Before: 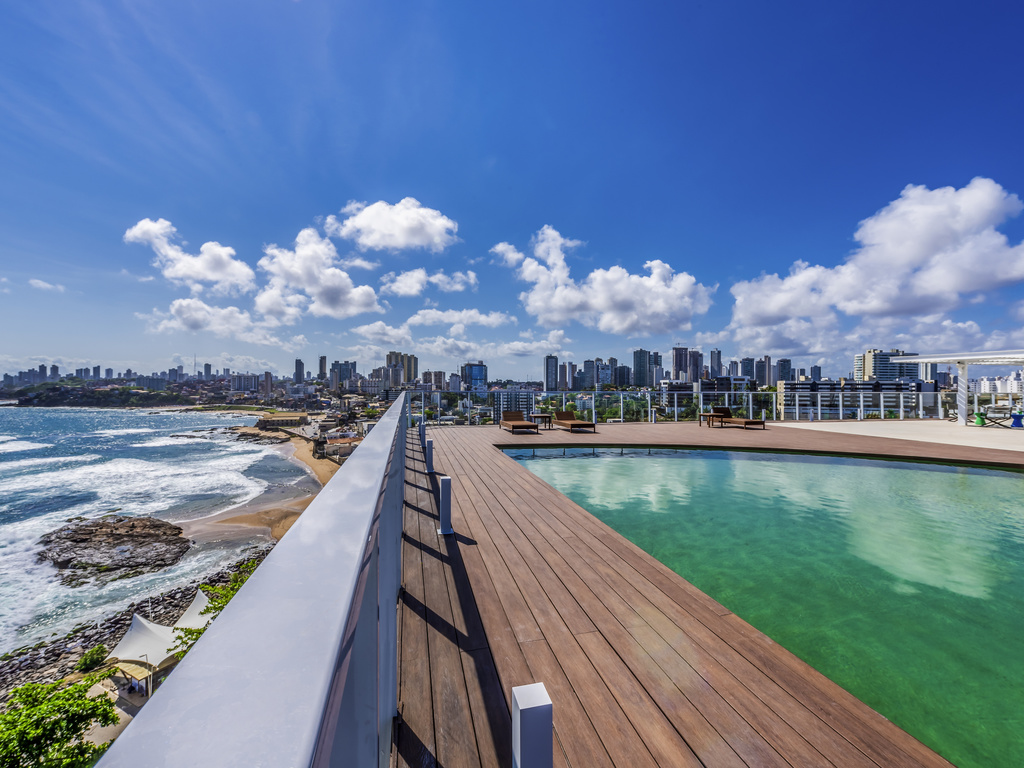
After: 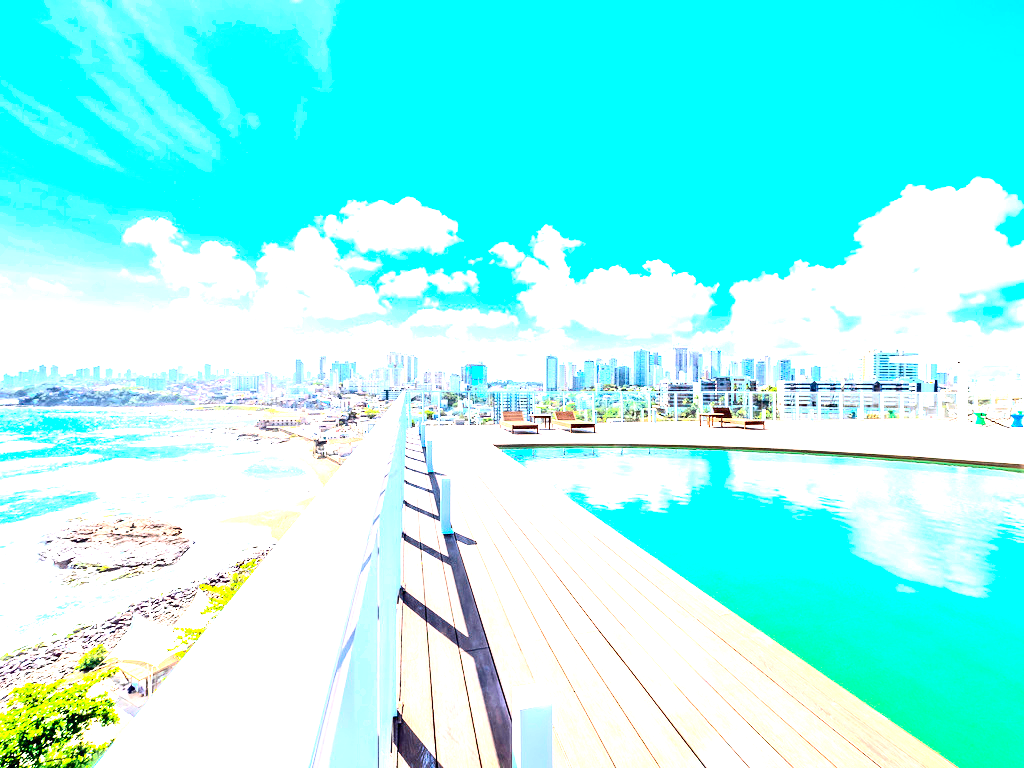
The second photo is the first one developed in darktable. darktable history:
exposure: exposure 1.16 EV, compensate exposure bias true, compensate highlight preservation false
contrast brightness saturation: contrast 0.28
